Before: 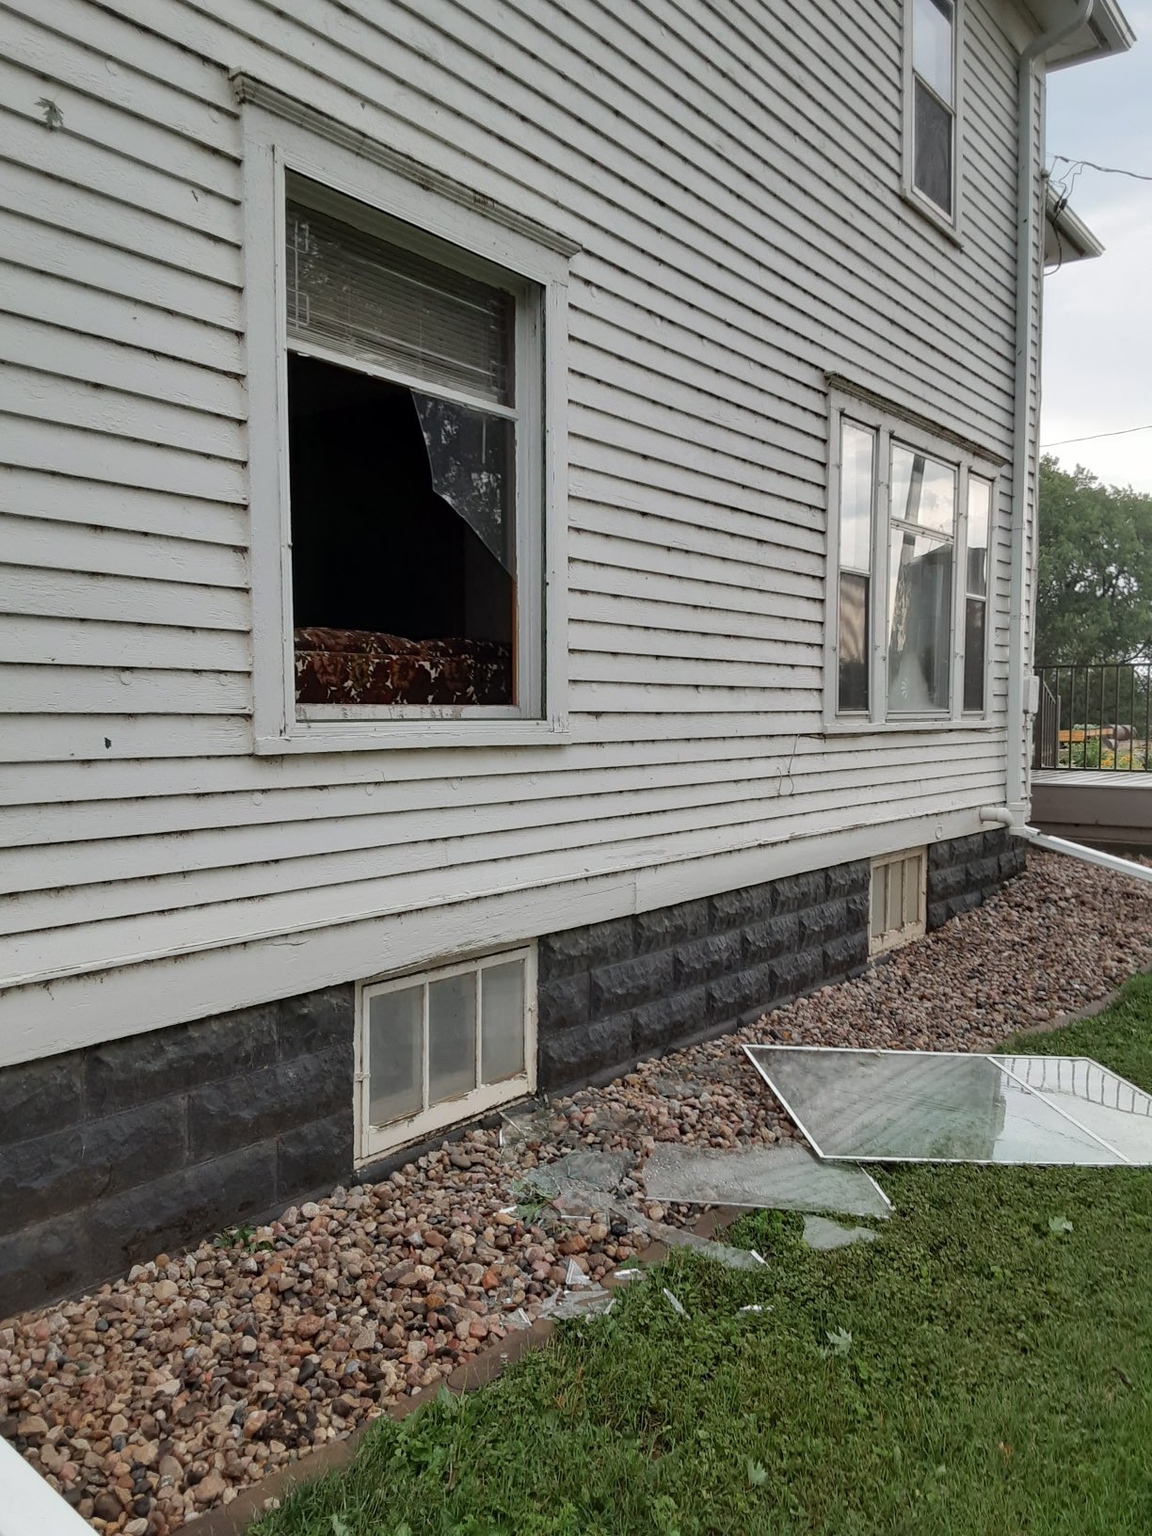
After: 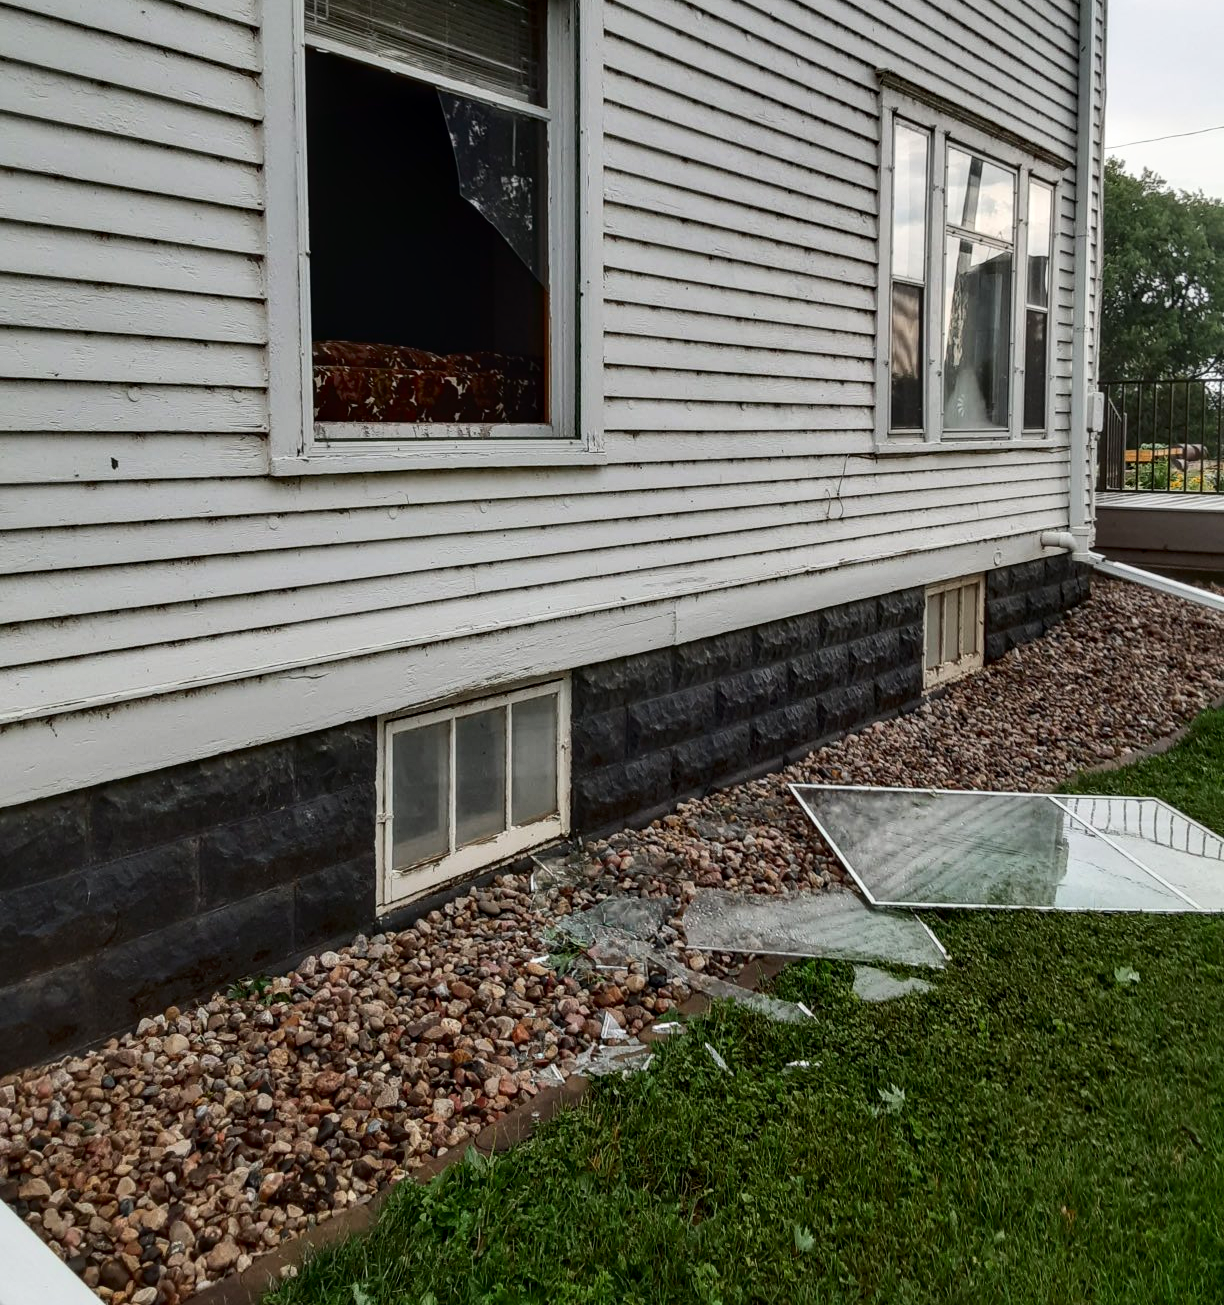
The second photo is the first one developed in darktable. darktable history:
contrast brightness saturation: contrast 0.21, brightness -0.11, saturation 0.21
local contrast: on, module defaults
crop and rotate: top 19.998%
